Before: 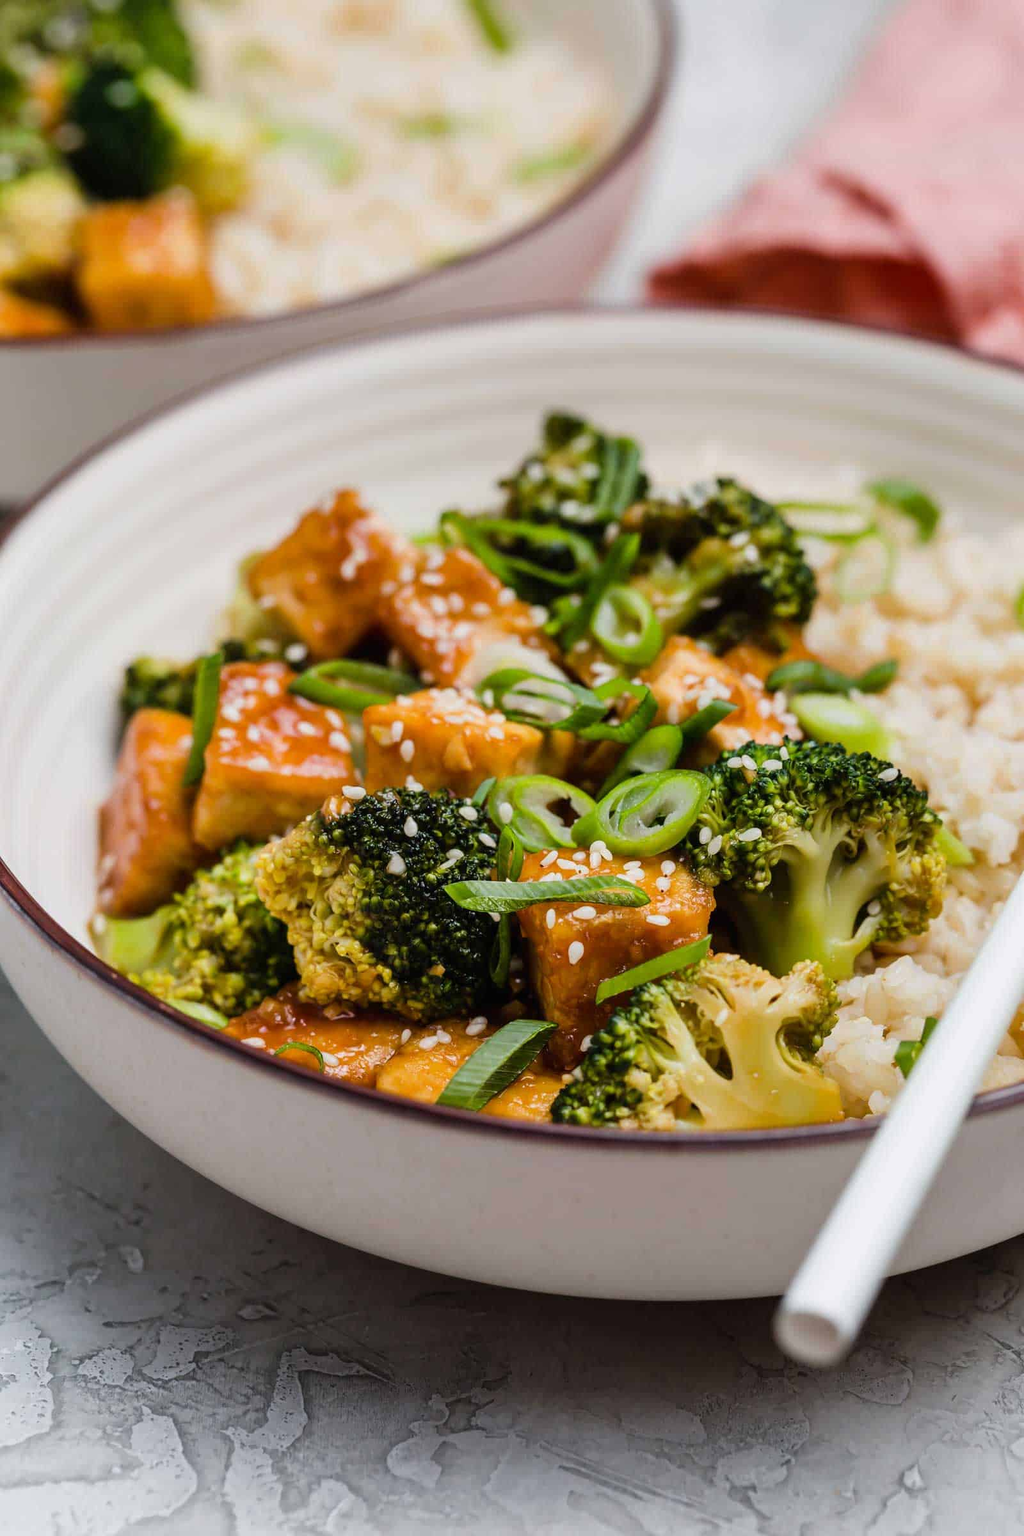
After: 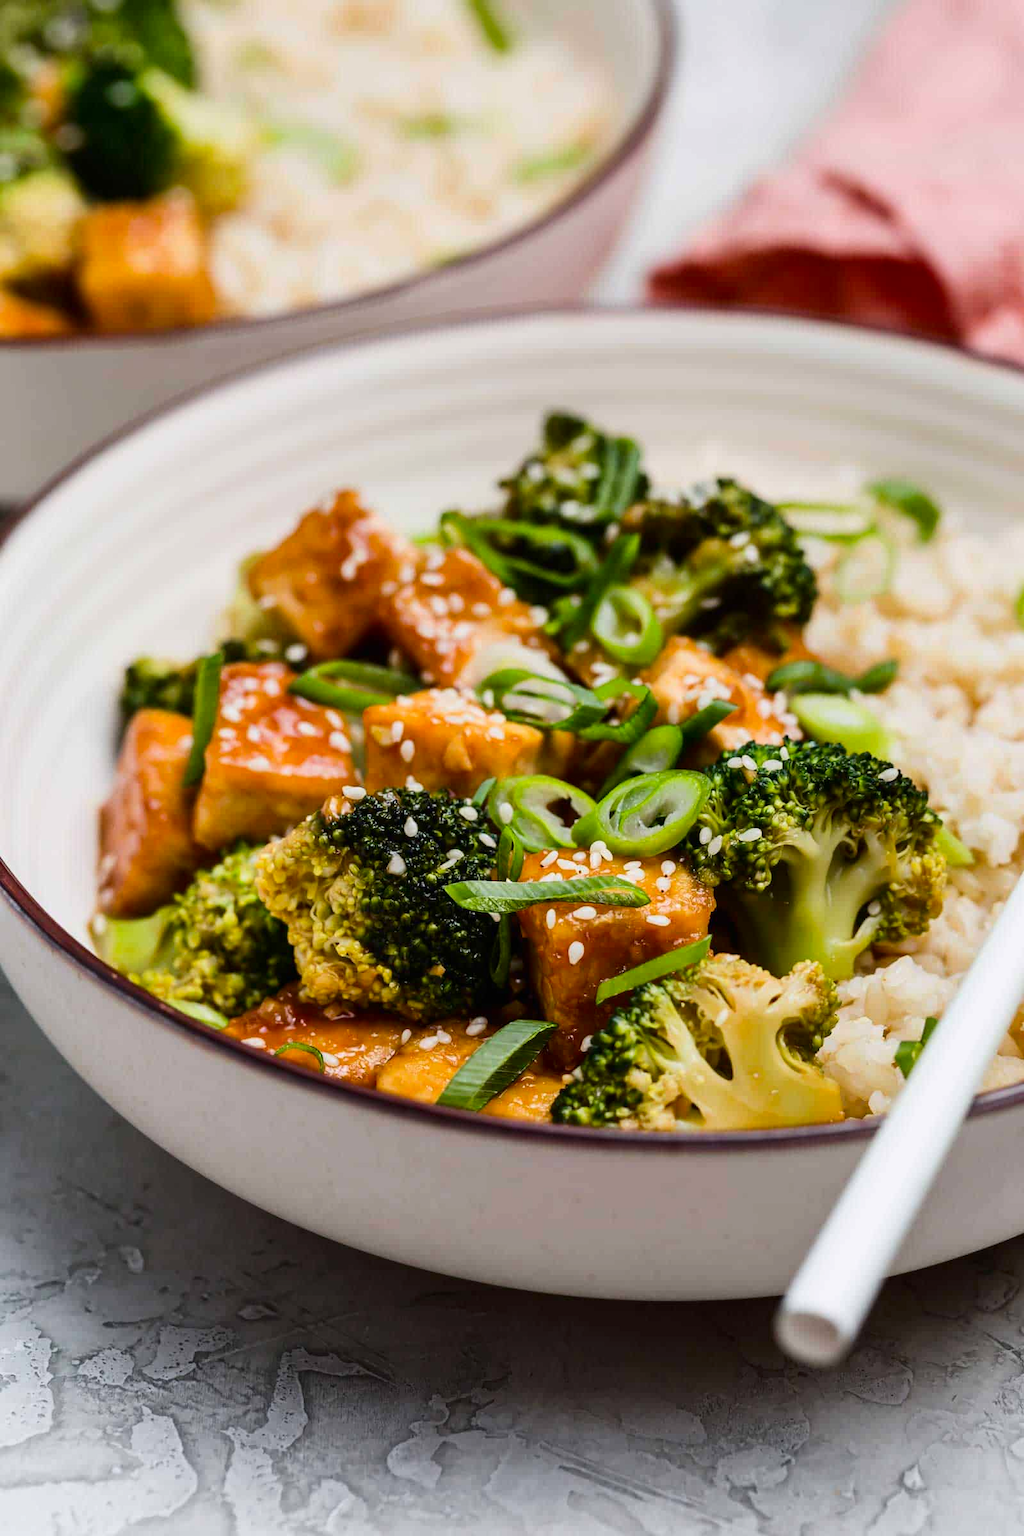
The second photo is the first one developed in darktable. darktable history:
contrast brightness saturation: contrast 0.15, brightness -0.015, saturation 0.1
